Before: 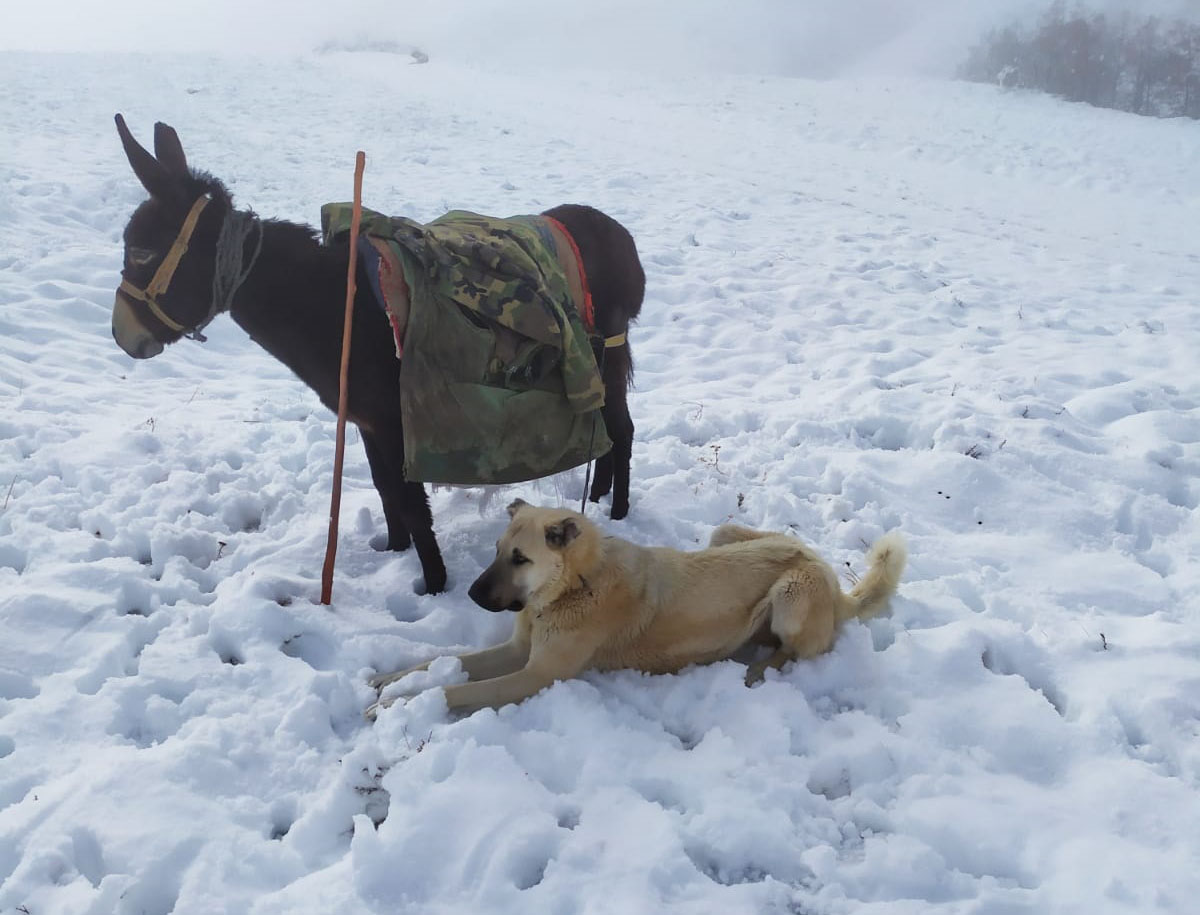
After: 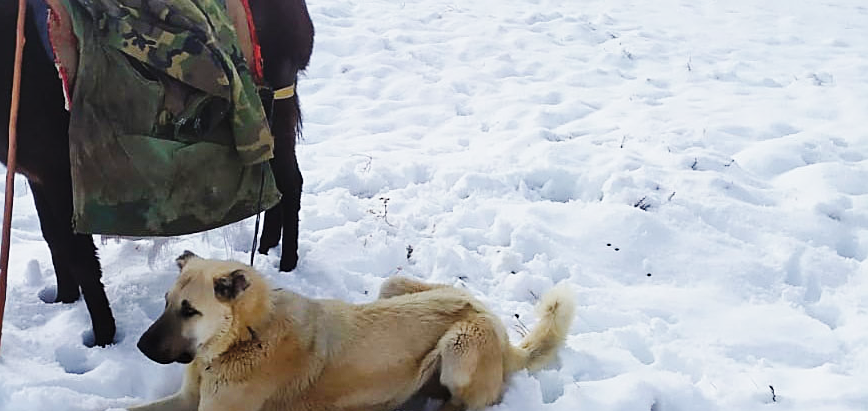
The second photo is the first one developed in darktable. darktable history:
sharpen: on, module defaults
crop and rotate: left 27.654%, top 27.188%, bottom 27.831%
base curve: curves: ch0 [(0, 0) (0.036, 0.025) (0.121, 0.166) (0.206, 0.329) (0.605, 0.79) (1, 1)], preserve colors none
